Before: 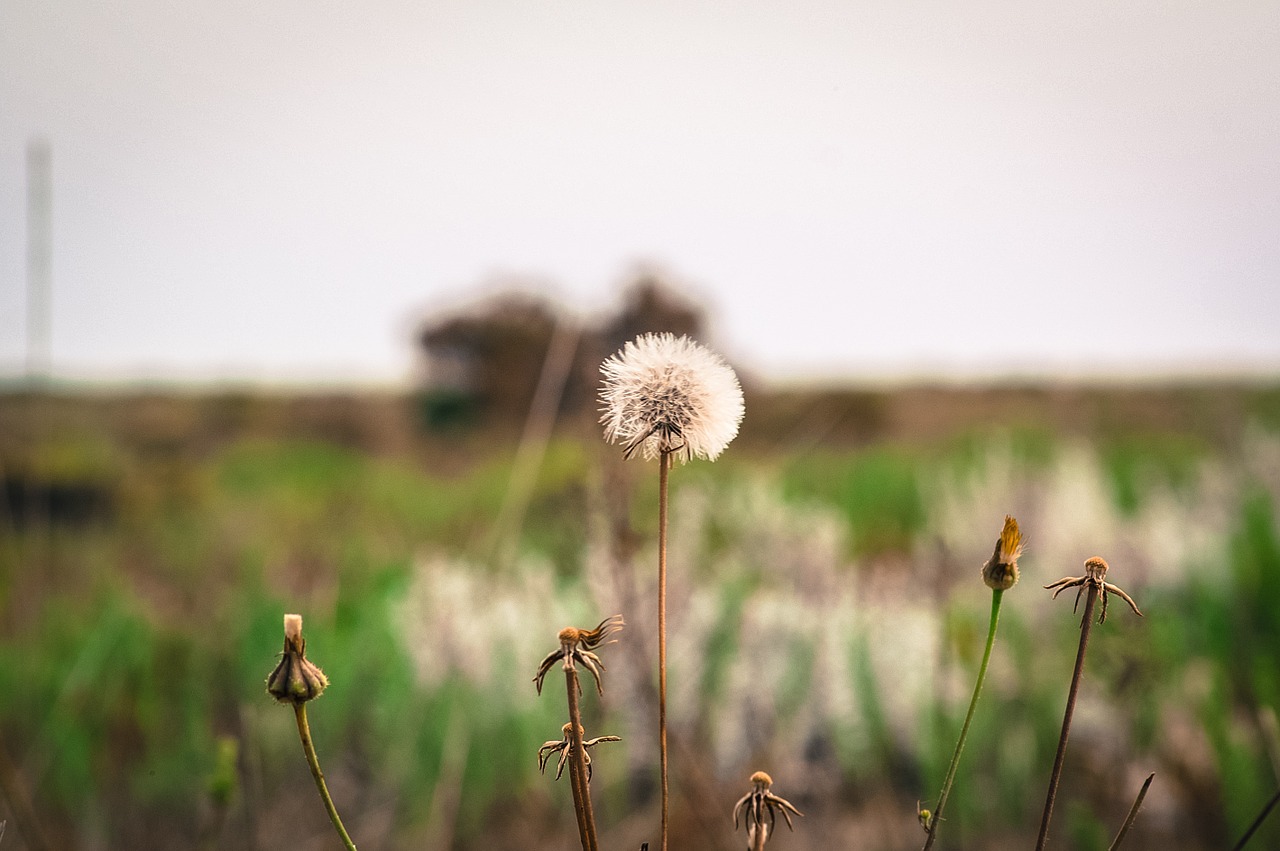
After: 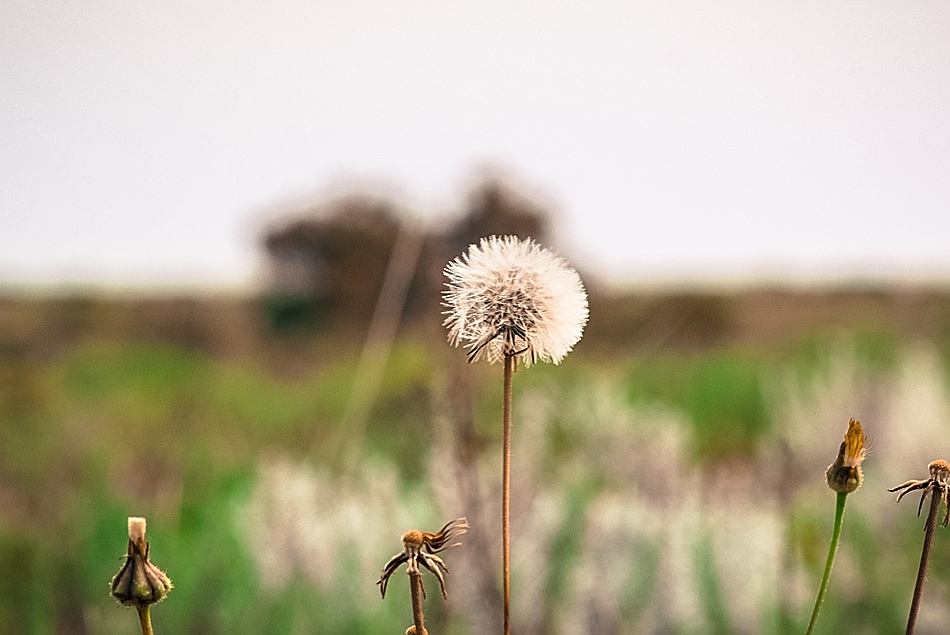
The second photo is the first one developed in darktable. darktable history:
crop and rotate: left 12.239%, top 11.443%, right 13.465%, bottom 13.839%
sharpen: on, module defaults
